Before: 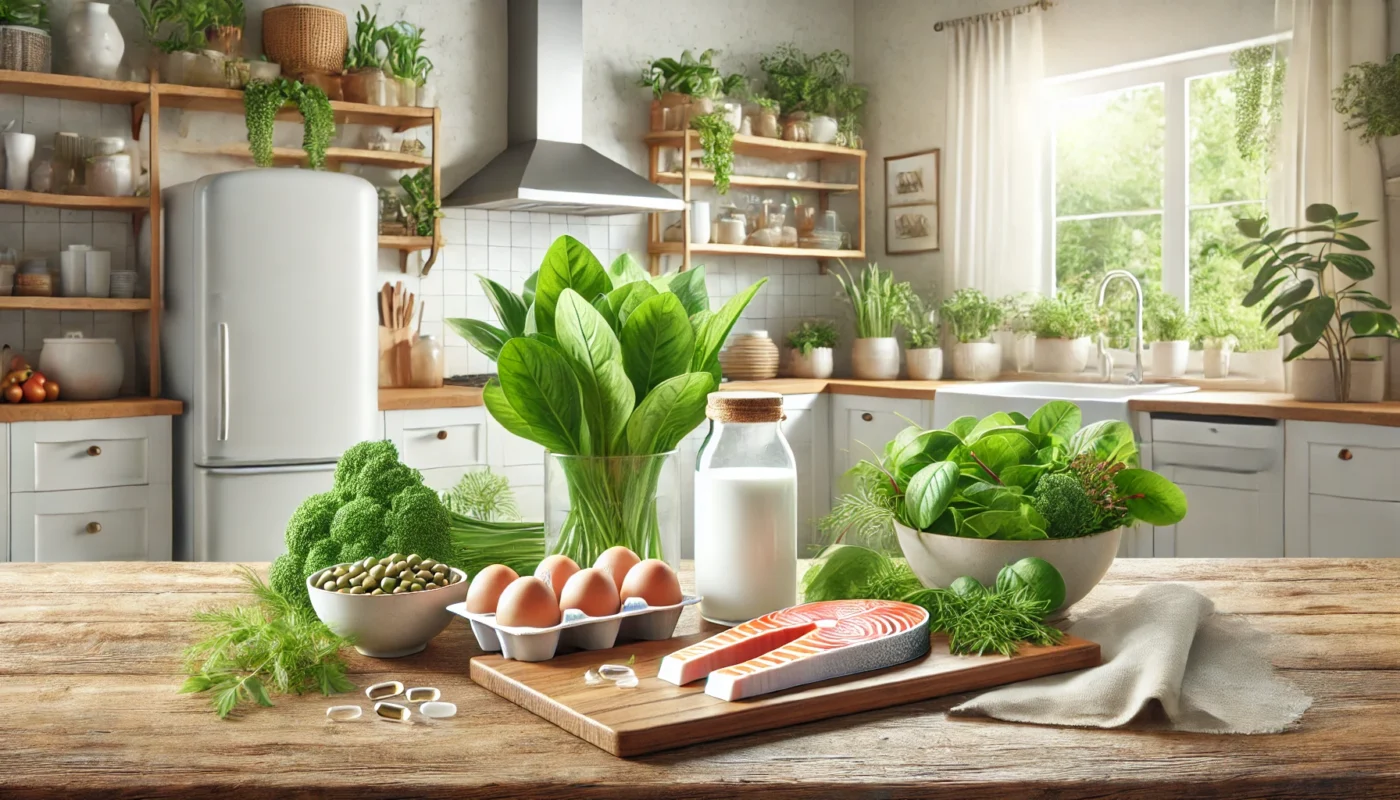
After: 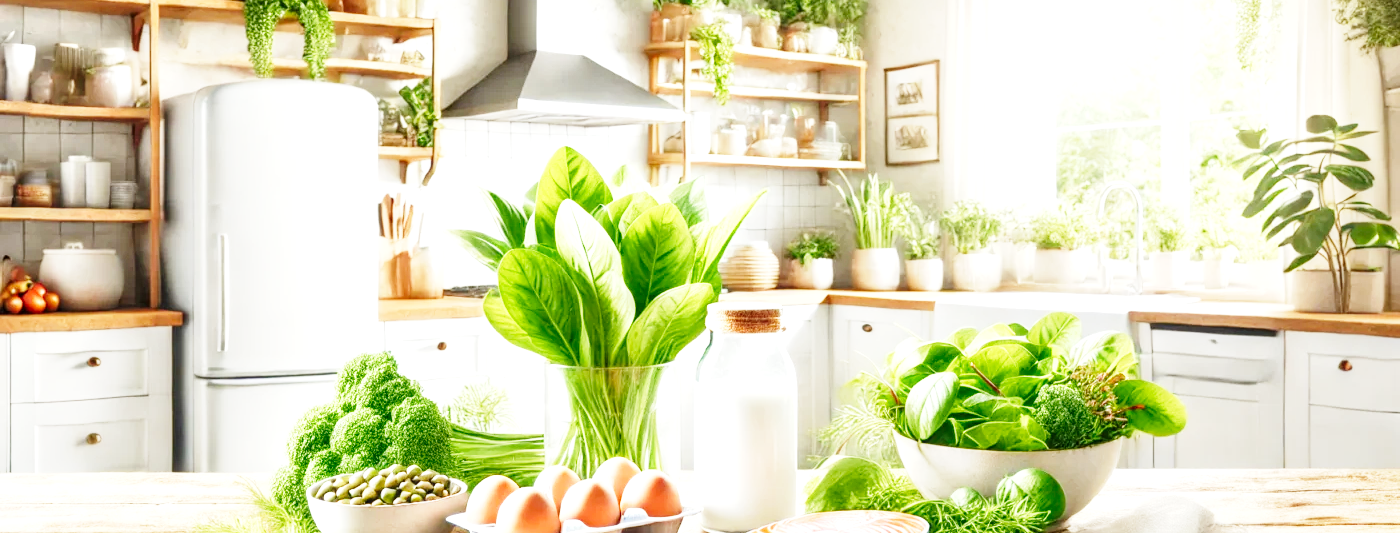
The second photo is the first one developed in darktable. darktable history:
crop: top 11.166%, bottom 22.168%
exposure: black level correction -0.002, exposure 0.54 EV, compensate highlight preservation false
base curve: curves: ch0 [(0, 0) (0, 0.001) (0.001, 0.001) (0.004, 0.002) (0.007, 0.004) (0.015, 0.013) (0.033, 0.045) (0.052, 0.096) (0.075, 0.17) (0.099, 0.241) (0.163, 0.42) (0.219, 0.55) (0.259, 0.616) (0.327, 0.722) (0.365, 0.765) (0.522, 0.873) (0.547, 0.881) (0.689, 0.919) (0.826, 0.952) (1, 1)], preserve colors none
local contrast: highlights 35%, detail 135%
